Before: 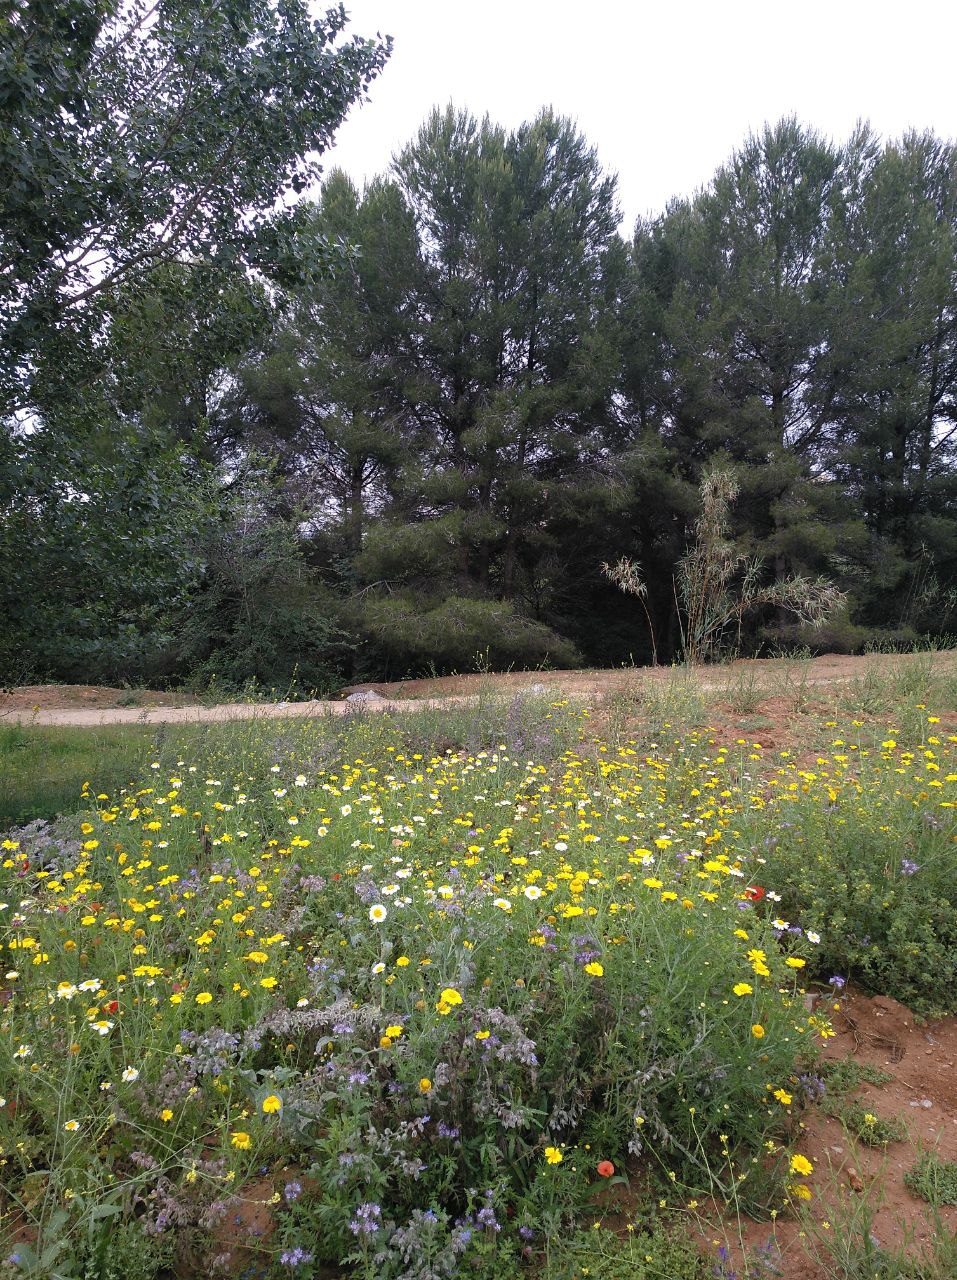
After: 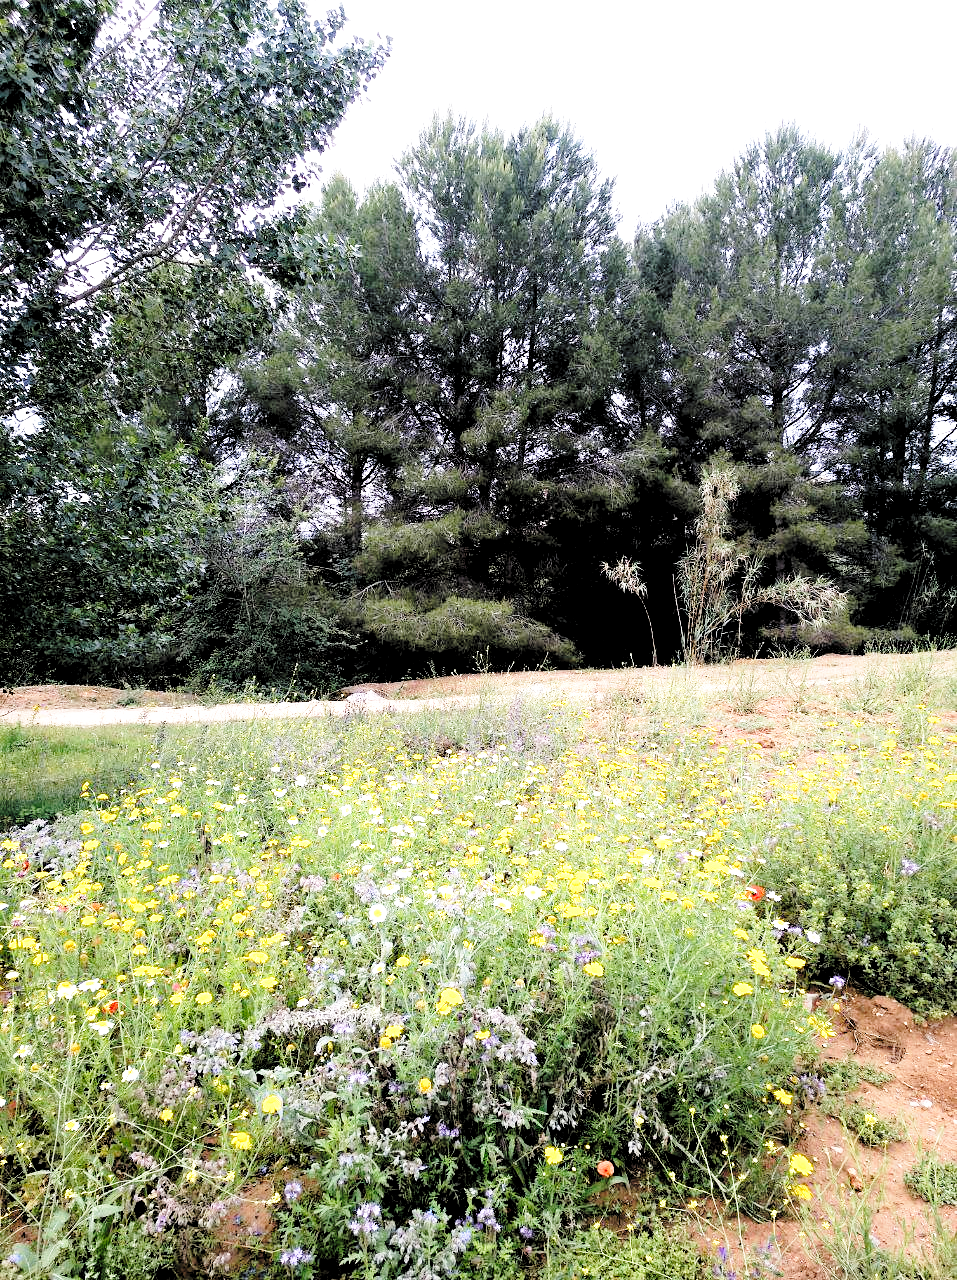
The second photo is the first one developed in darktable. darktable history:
base curve: curves: ch0 [(0, 0) (0.028, 0.03) (0.121, 0.232) (0.46, 0.748) (0.859, 0.968) (1, 1)], preserve colors none
rgb levels: levels [[0.034, 0.472, 0.904], [0, 0.5, 1], [0, 0.5, 1]]
exposure: exposure 0.935 EV, compensate highlight preservation false
